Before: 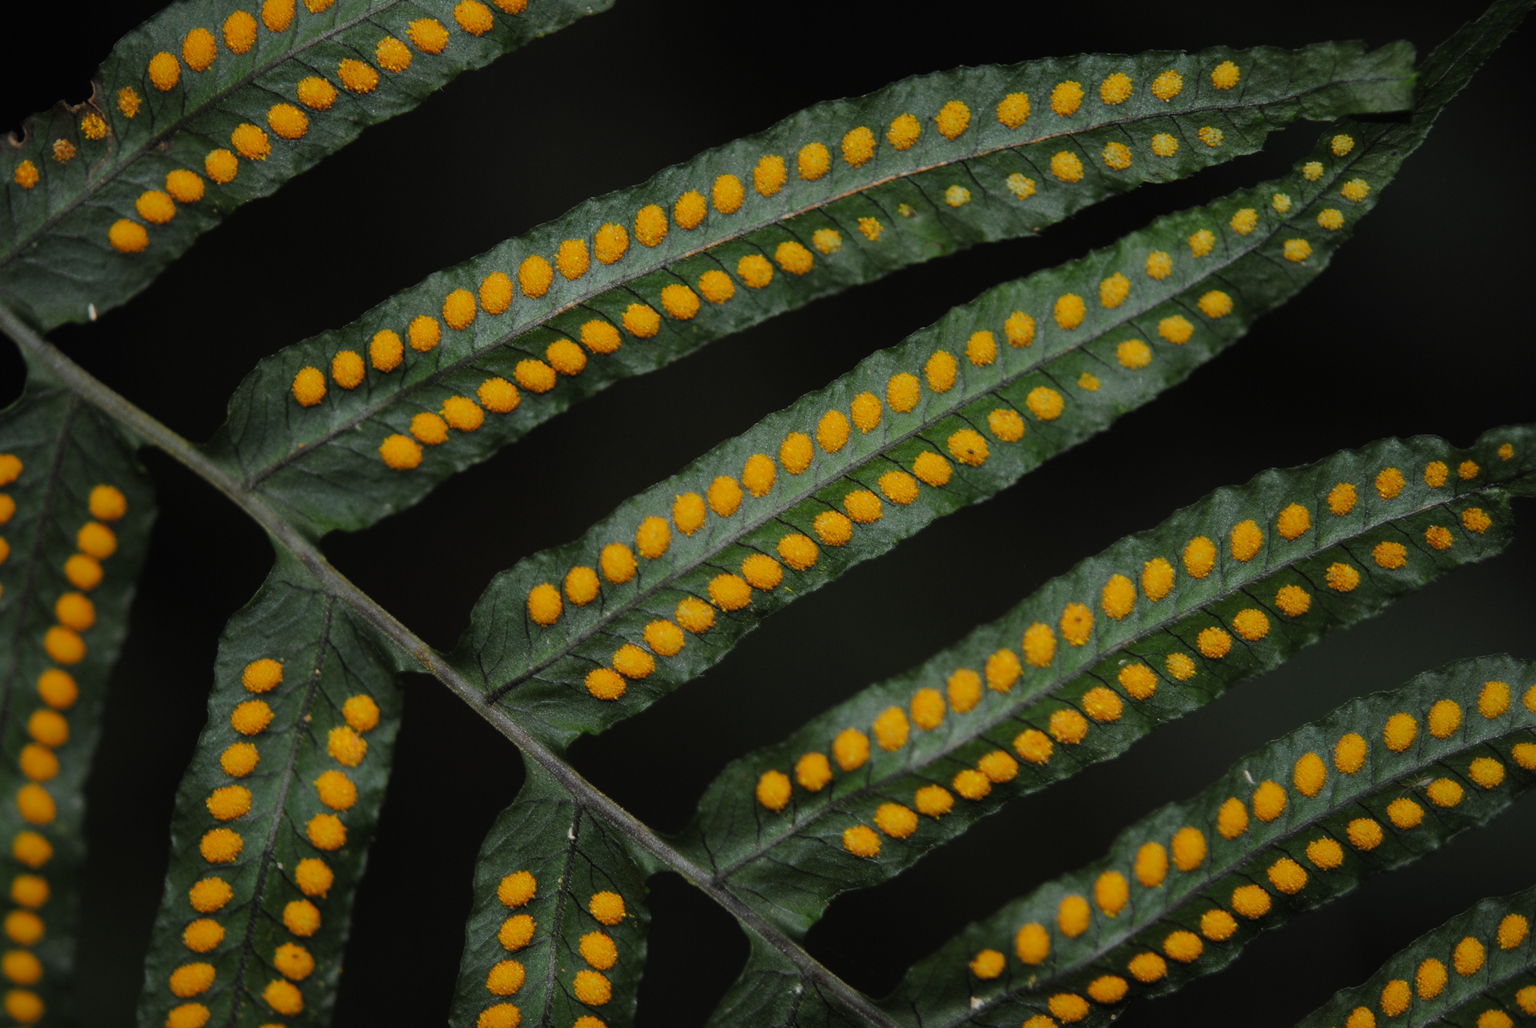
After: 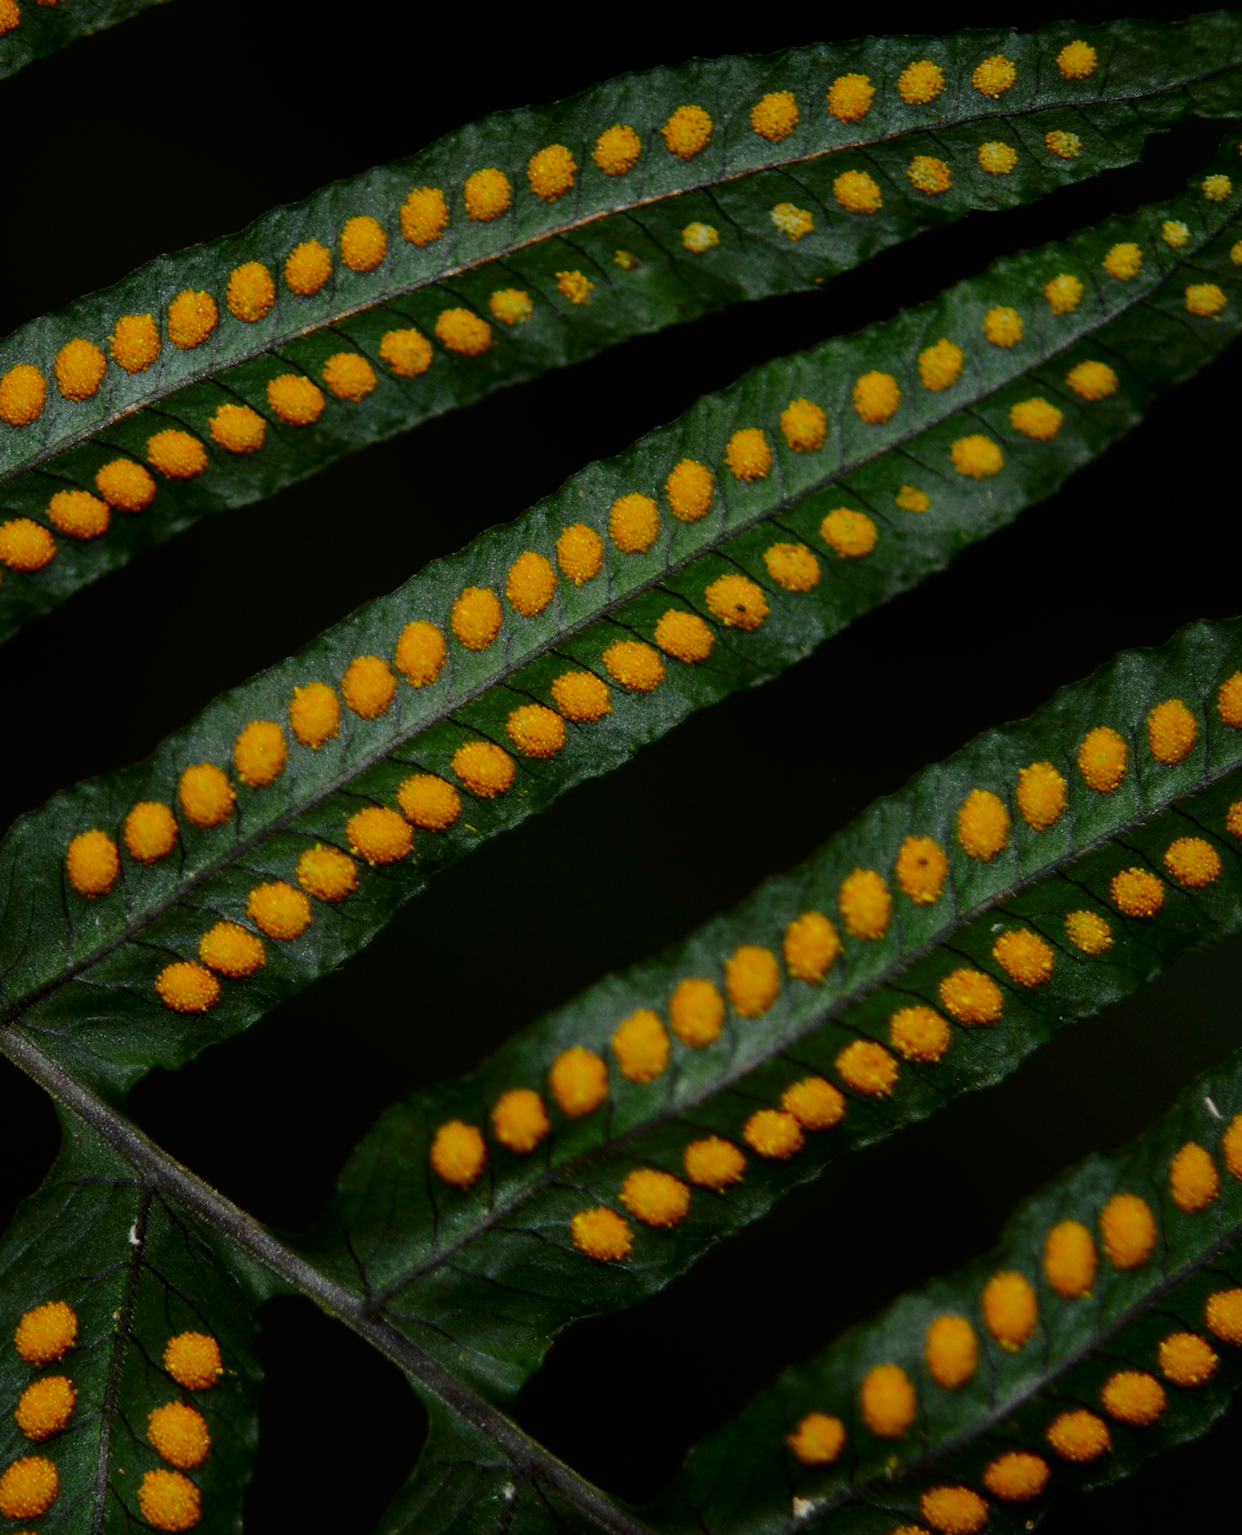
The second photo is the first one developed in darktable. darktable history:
contrast brightness saturation: contrast 0.19, brightness -0.11, saturation 0.21
rotate and perspective: rotation -1.68°, lens shift (vertical) -0.146, crop left 0.049, crop right 0.912, crop top 0.032, crop bottom 0.96
crop: left 31.458%, top 0%, right 11.876%
exposure: black level correction 0.002, exposure -0.1 EV, compensate highlight preservation false
